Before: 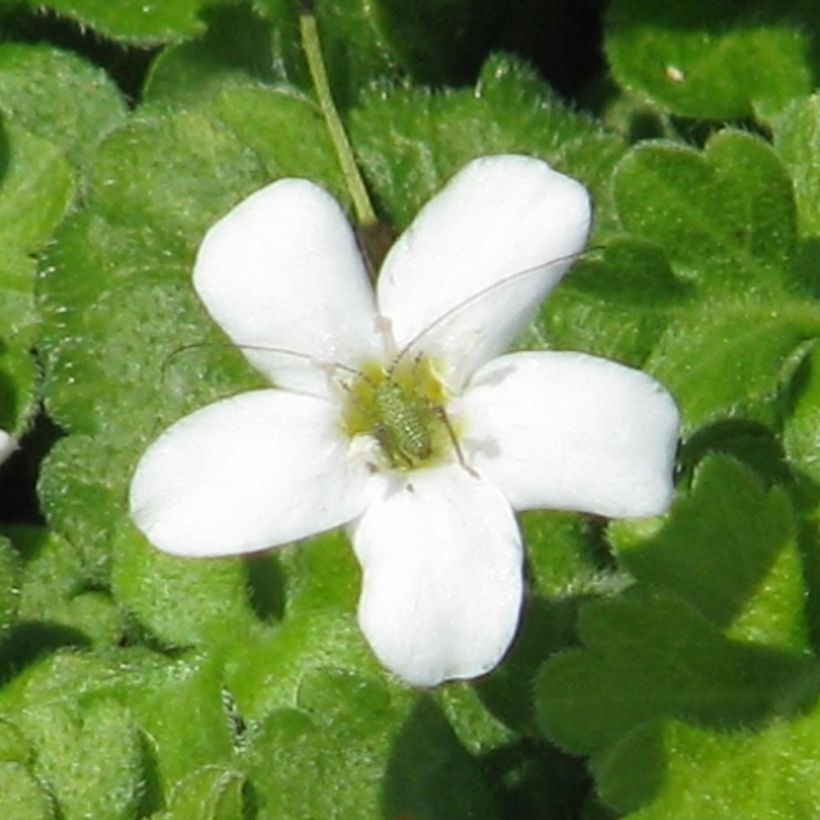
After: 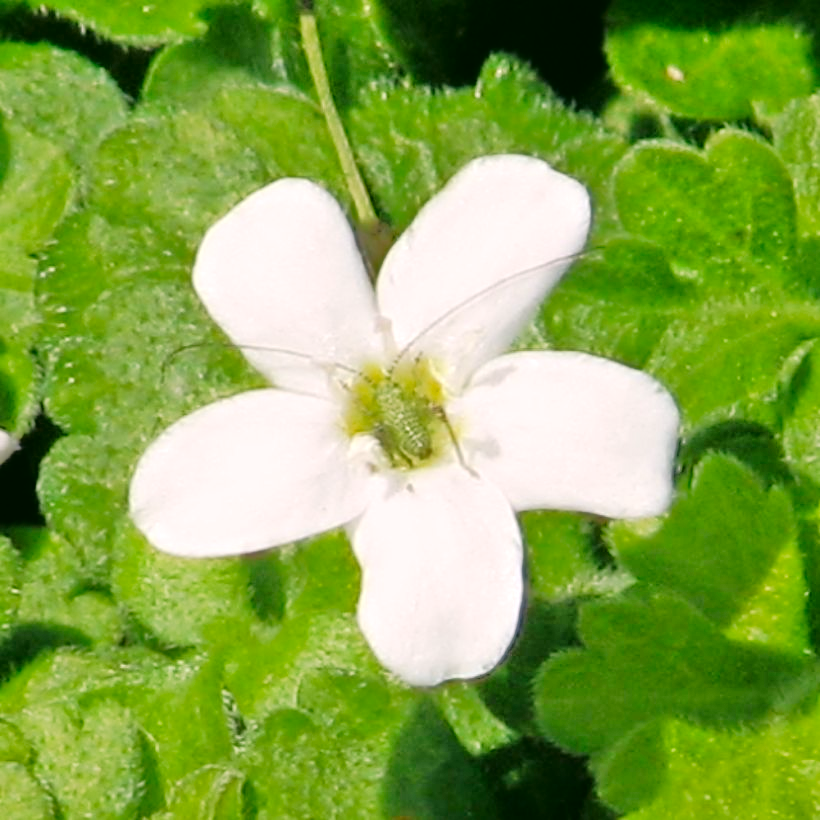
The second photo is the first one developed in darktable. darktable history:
tone curve: curves: ch0 [(0, 0.018) (0.061, 0.041) (0.205, 0.191) (0.289, 0.292) (0.39, 0.424) (0.493, 0.551) (0.666, 0.743) (0.795, 0.841) (1, 0.998)]; ch1 [(0, 0) (0.385, 0.343) (0.439, 0.415) (0.494, 0.498) (0.501, 0.501) (0.51, 0.496) (0.548, 0.554) (0.586, 0.61) (0.684, 0.658) (0.783, 0.804) (1, 1)]; ch2 [(0, 0) (0.304, 0.31) (0.403, 0.399) (0.441, 0.428) (0.47, 0.469) (0.498, 0.496) (0.524, 0.538) (0.566, 0.588) (0.648, 0.665) (0.697, 0.699) (1, 1)], preserve colors none
tone equalizer: -8 EV -0.526 EV, -7 EV -0.334 EV, -6 EV -0.091 EV, -5 EV 0.396 EV, -4 EV 0.964 EV, -3 EV 0.805 EV, -2 EV -0.013 EV, -1 EV 0.138 EV, +0 EV -0.013 EV, mask exposure compensation -0.5 EV
color correction: highlights a* 4.41, highlights b* 4.96, shadows a* -7.26, shadows b* 4.79
color calibration: illuminant custom, x 0.349, y 0.364, temperature 4935.46 K
